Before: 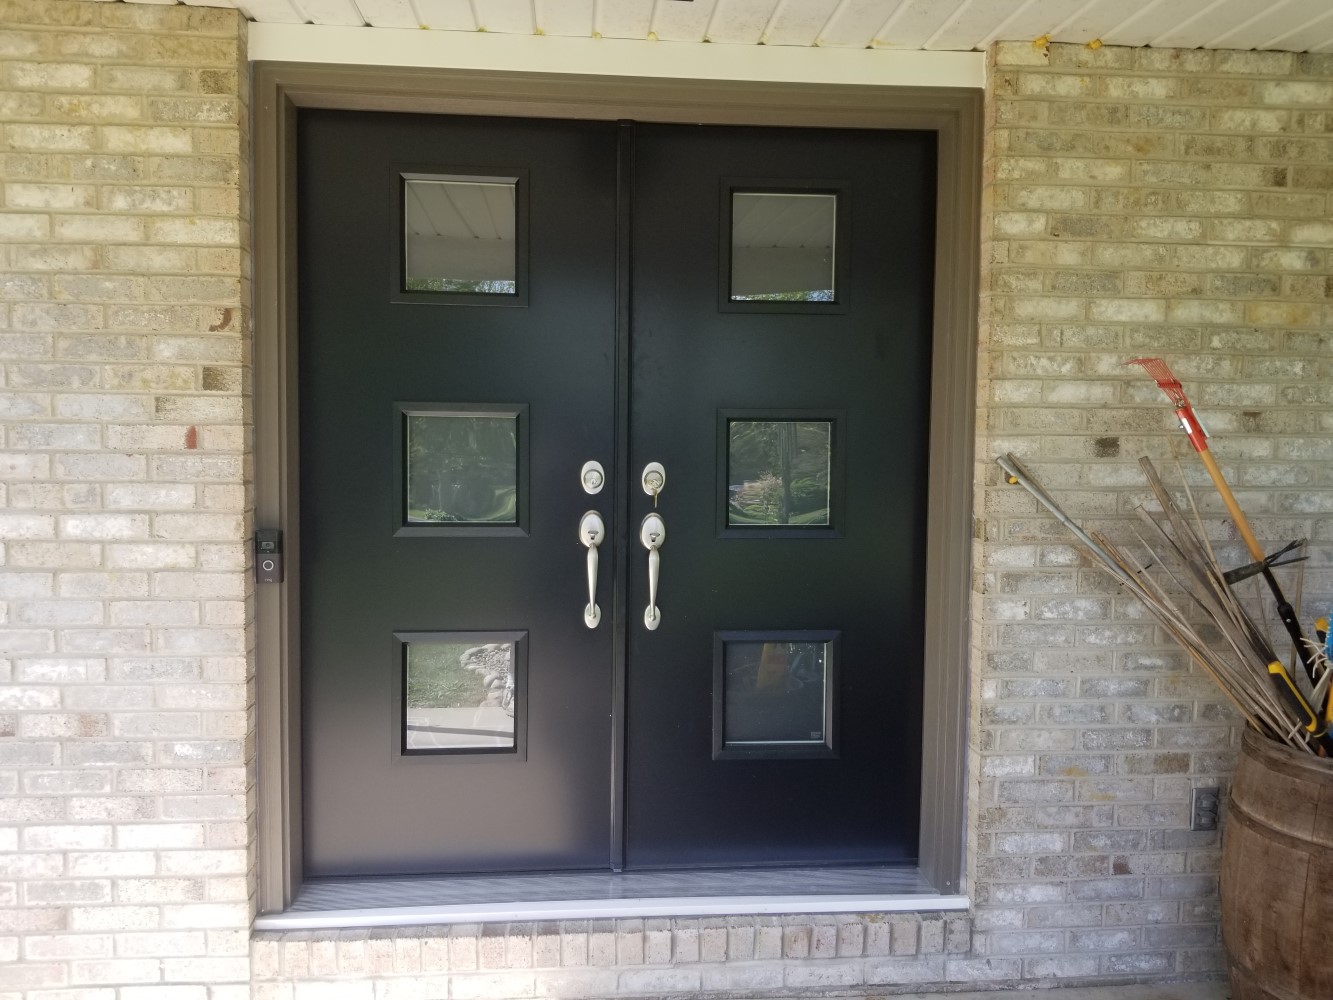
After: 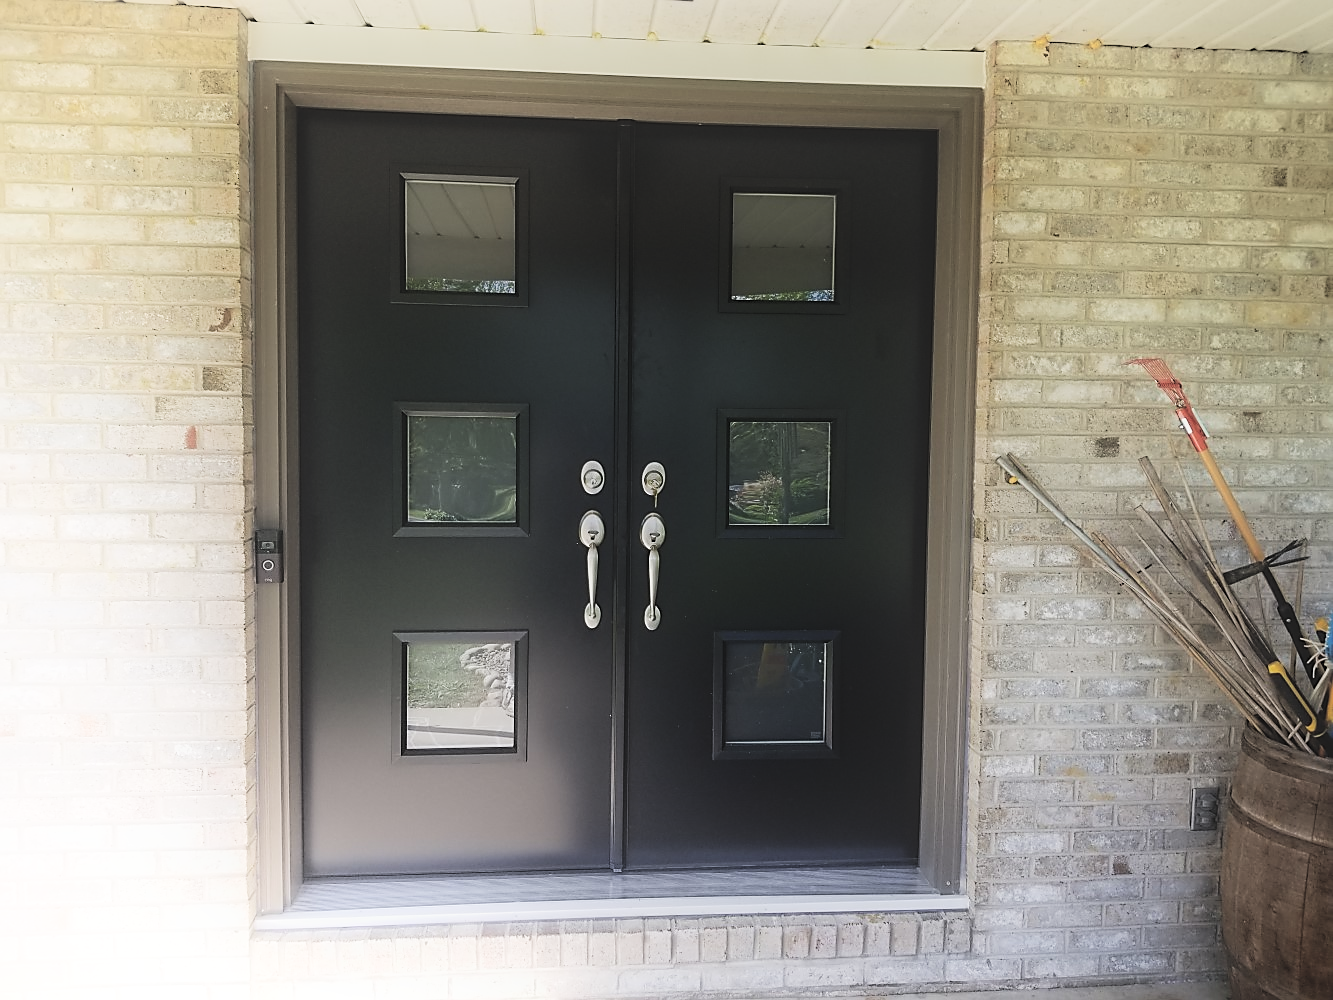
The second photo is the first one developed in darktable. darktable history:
sharpen: radius 1.417, amount 1.233, threshold 0.758
filmic rgb: black relative exposure -5.03 EV, white relative exposure 3.95 EV, threshold 3.01 EV, hardness 2.88, contrast 1.299, highlights saturation mix -30.63%, enable highlight reconstruction true
shadows and highlights: shadows -89.02, highlights 88.68, soften with gaussian
local contrast: highlights 102%, shadows 98%, detail 119%, midtone range 0.2
exposure: black level correction -0.043, exposure 0.063 EV, compensate highlight preservation false
